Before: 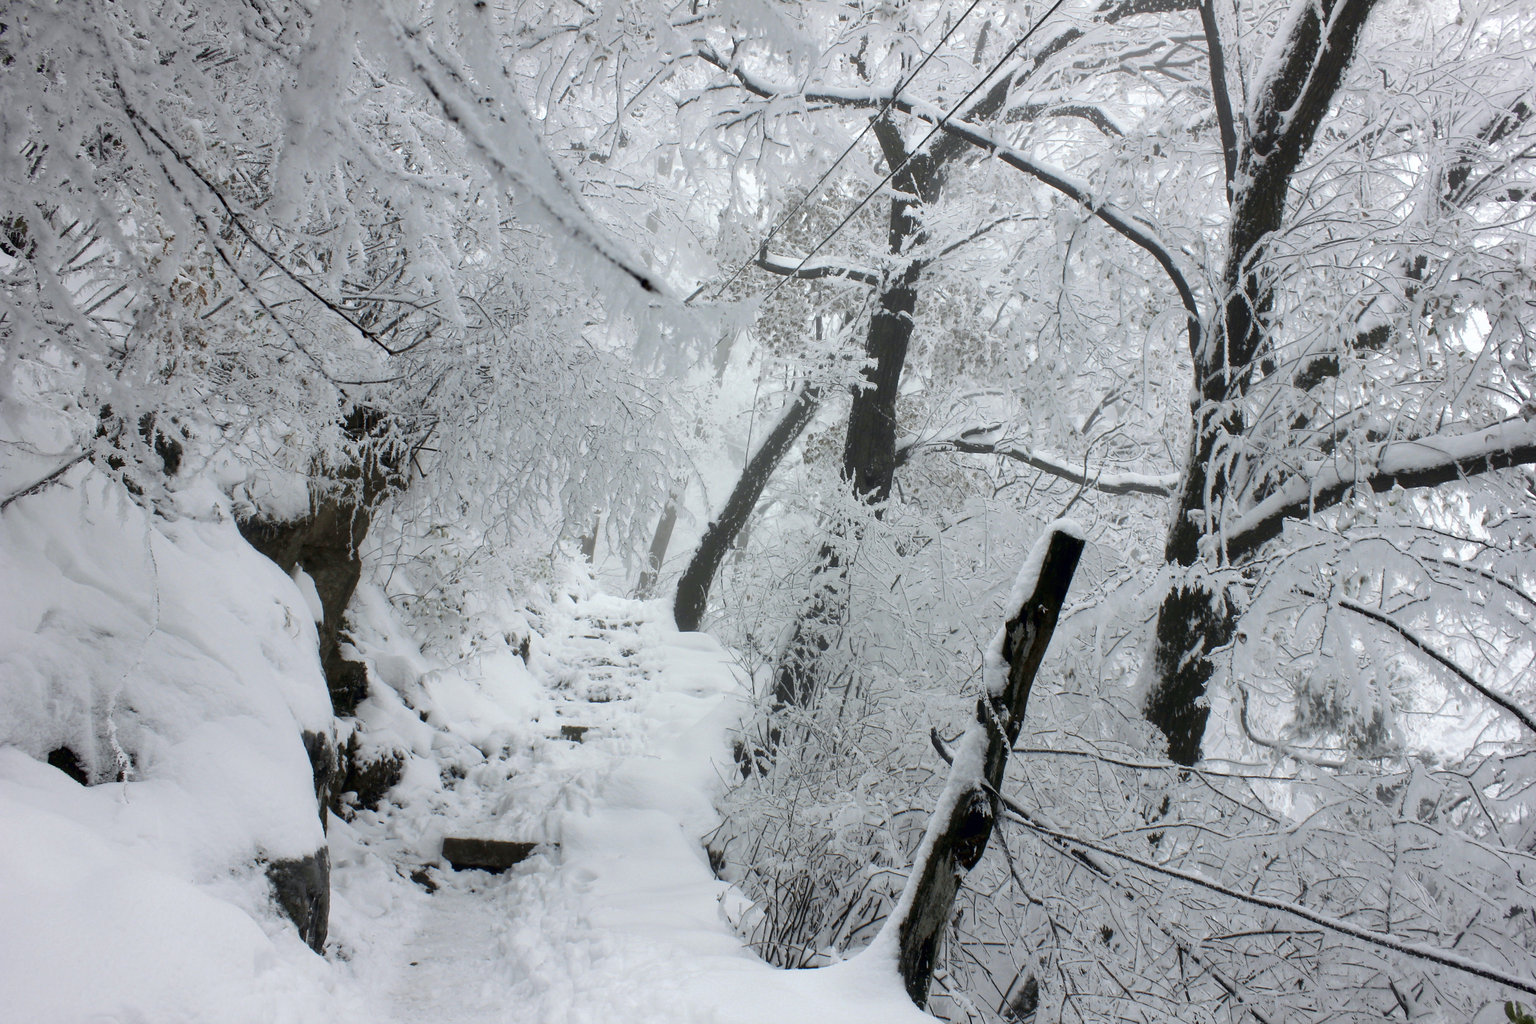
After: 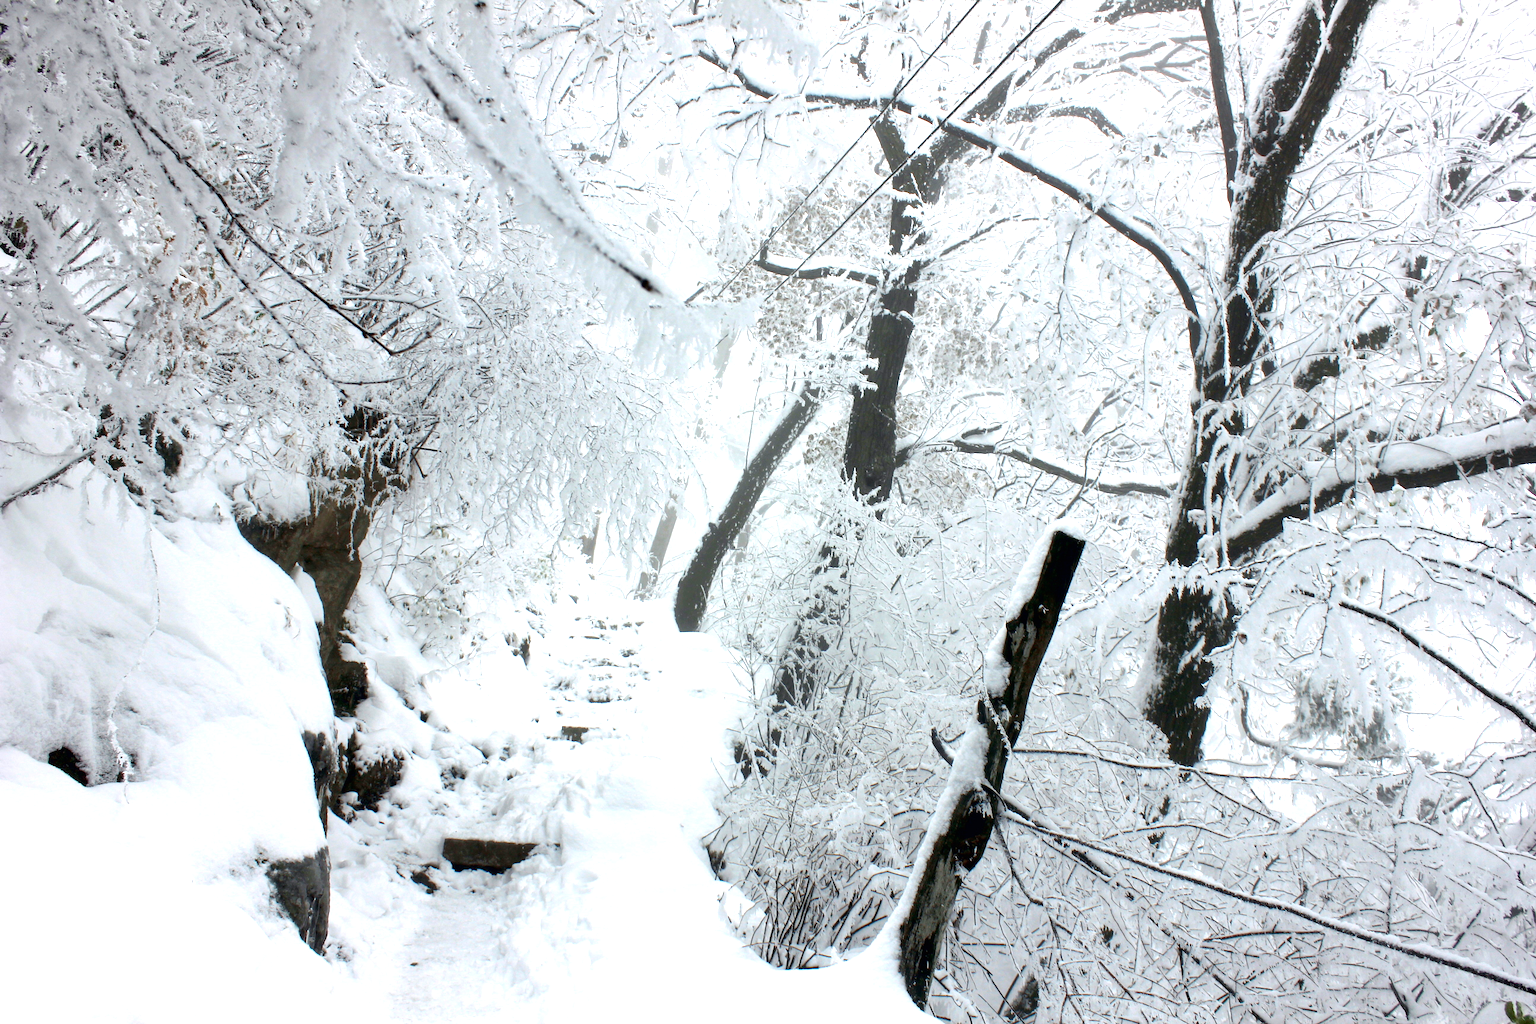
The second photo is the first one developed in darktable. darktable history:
exposure: black level correction 0, exposure 0.89 EV, compensate highlight preservation false
